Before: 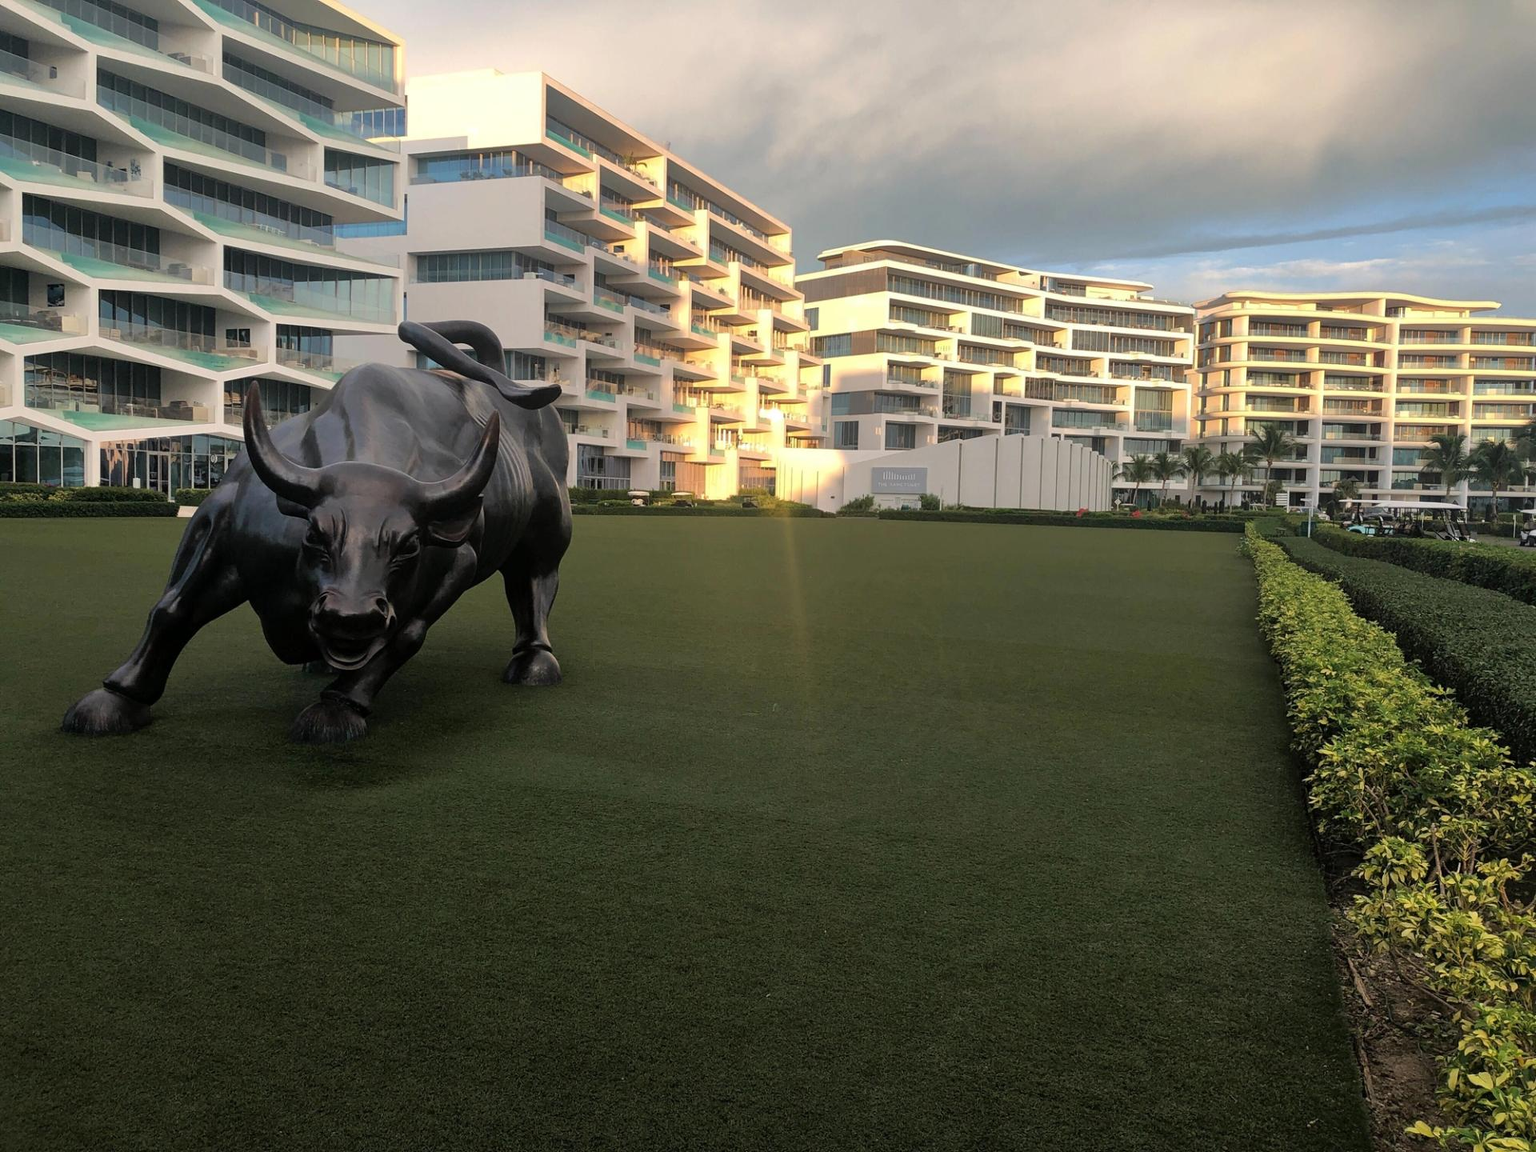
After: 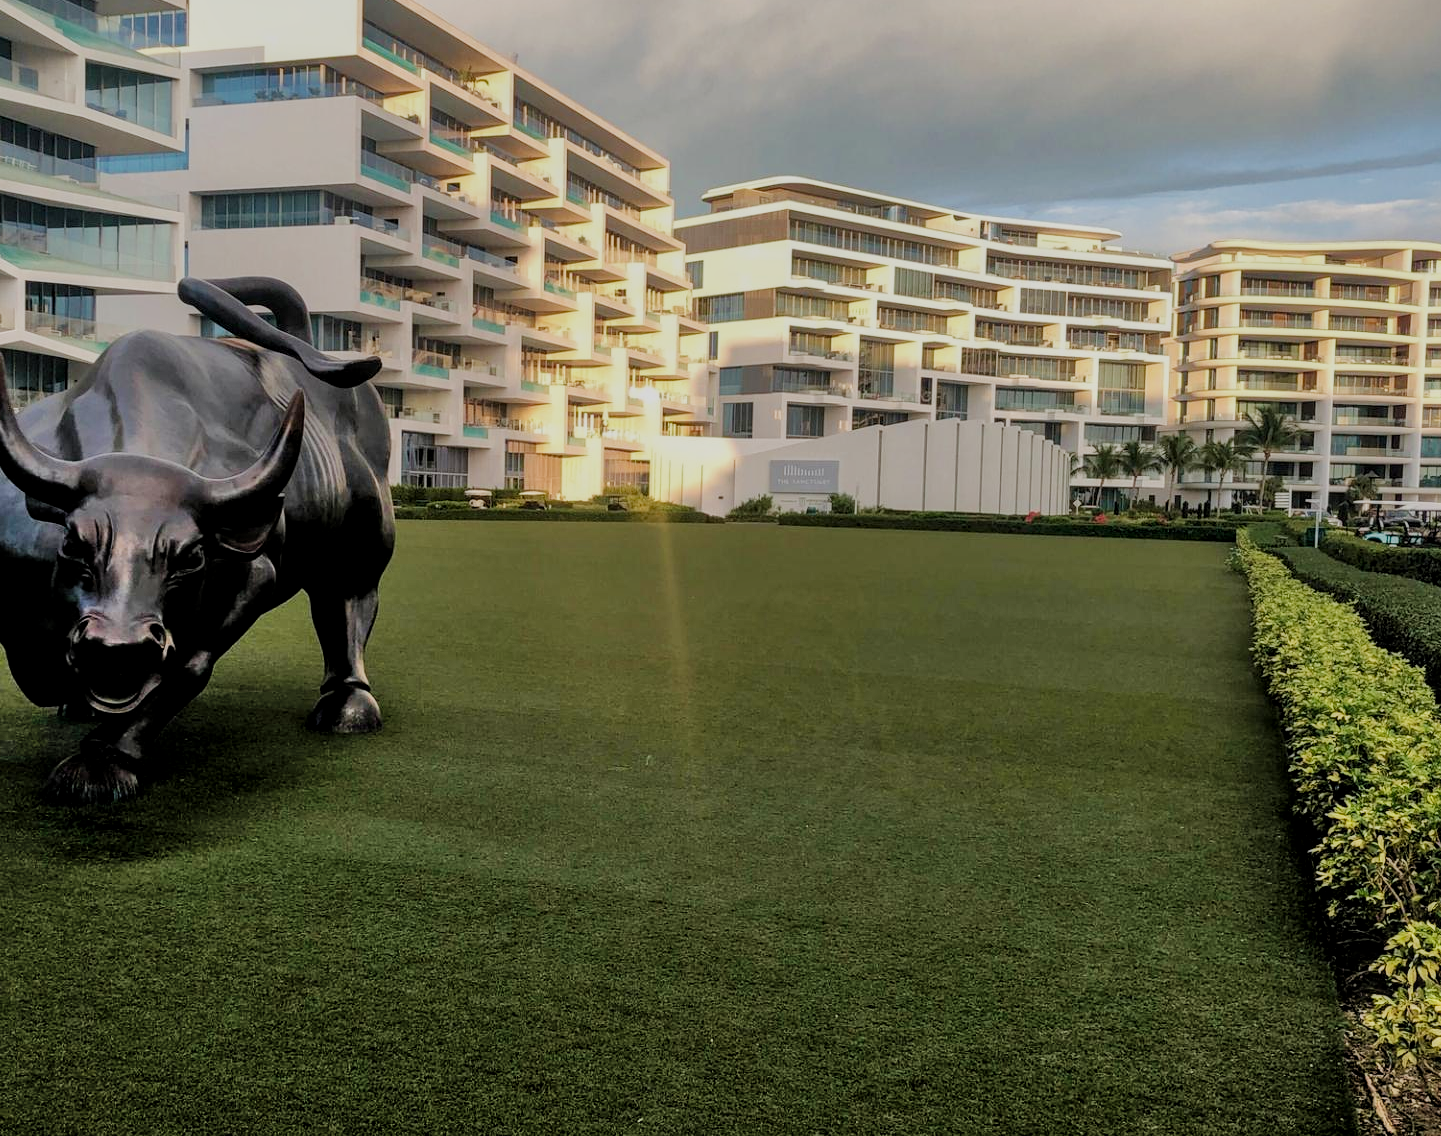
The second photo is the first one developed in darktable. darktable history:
filmic rgb: black relative exposure -7.36 EV, white relative exposure 5.06 EV, threshold 5.96 EV, hardness 3.21, add noise in highlights 0.001, preserve chrominance no, color science v3 (2019), use custom middle-gray values true, contrast in highlights soft, enable highlight reconstruction true
velvia: on, module defaults
crop: left 16.676%, top 8.619%, right 8.271%, bottom 12.451%
local contrast: on, module defaults
shadows and highlights: shadows 52.01, highlights -28.32, soften with gaussian
